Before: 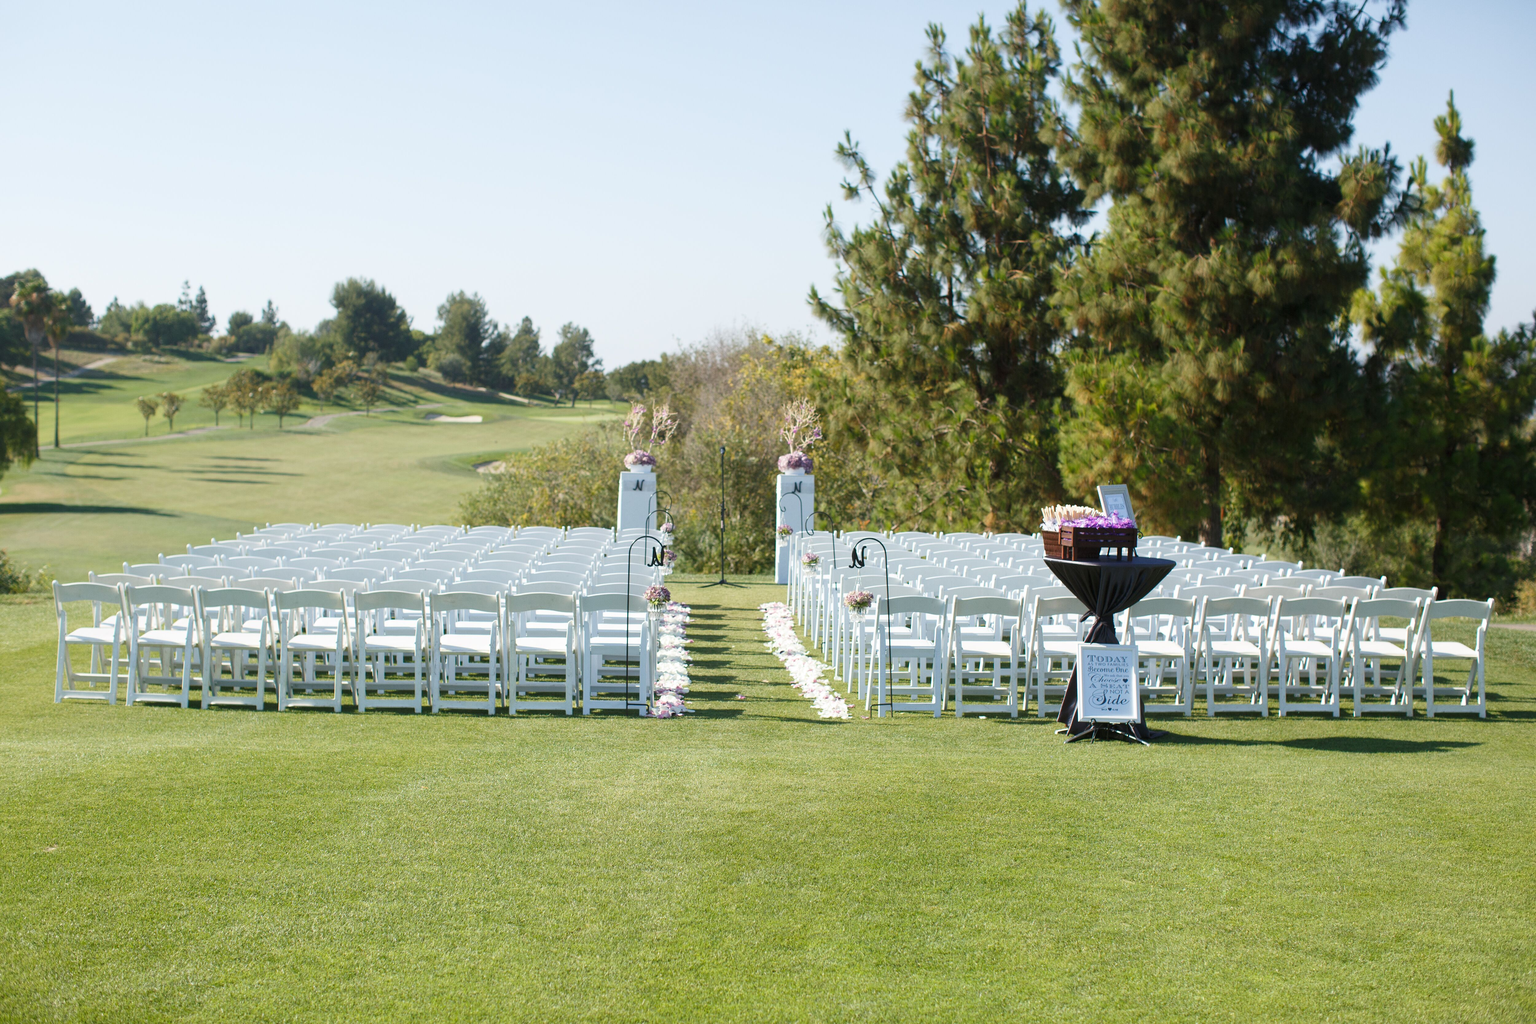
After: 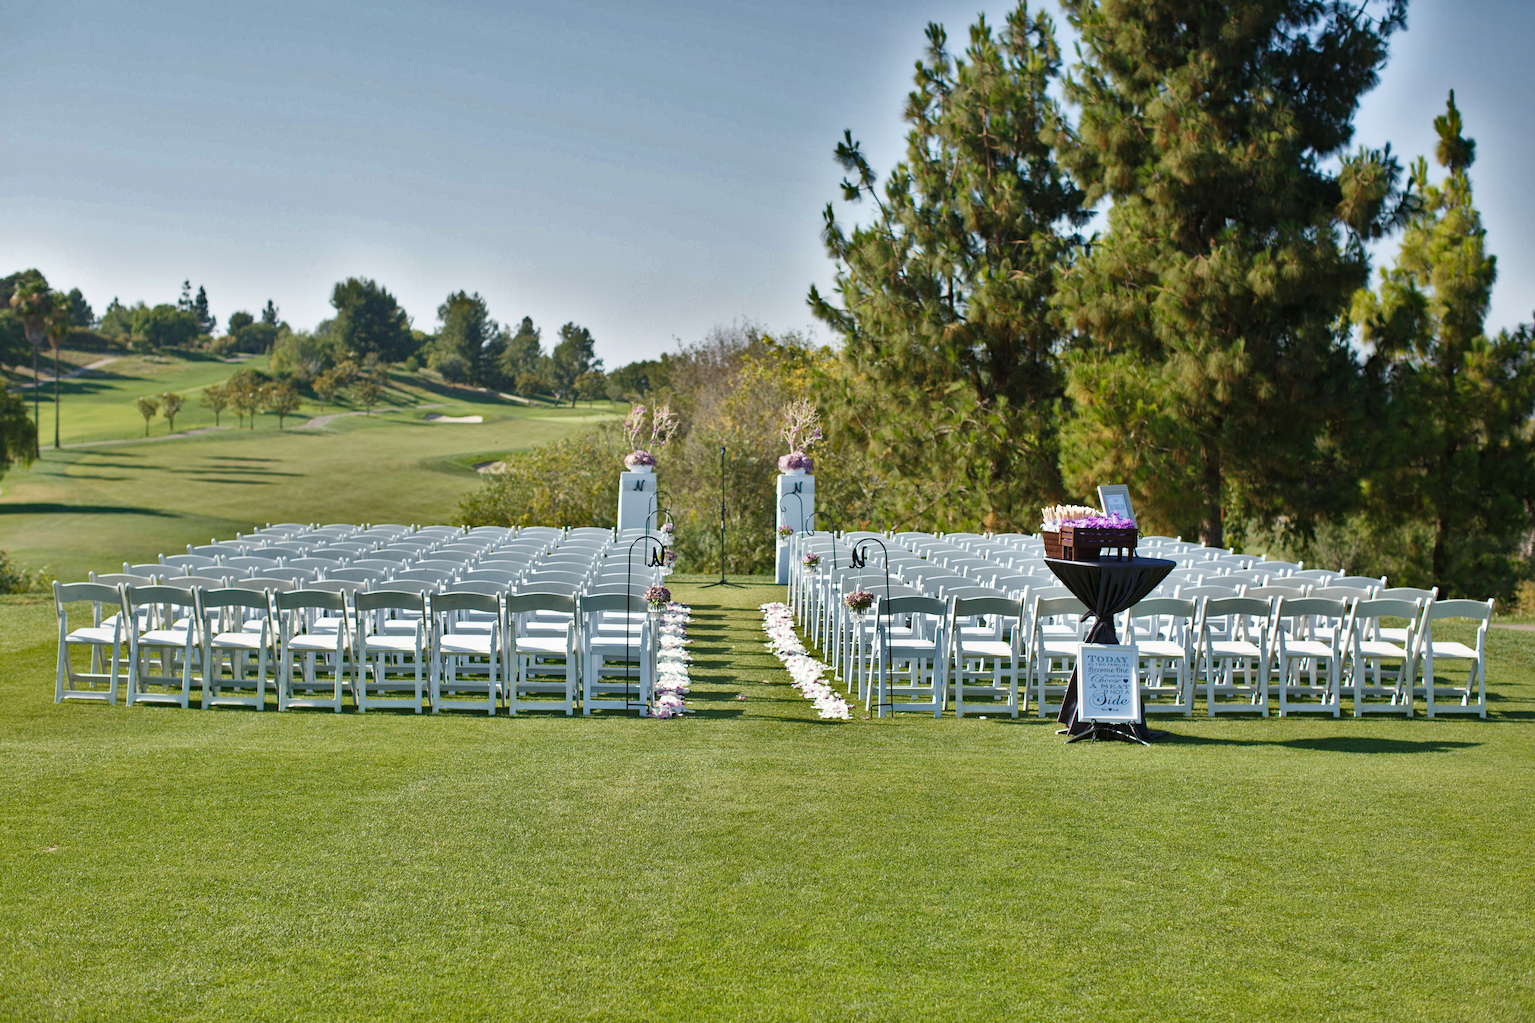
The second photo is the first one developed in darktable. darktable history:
haze removal: strength 0.29, distance 0.25, compatibility mode true, adaptive false
shadows and highlights: shadows 24.5, highlights -78.15, soften with gaussian
